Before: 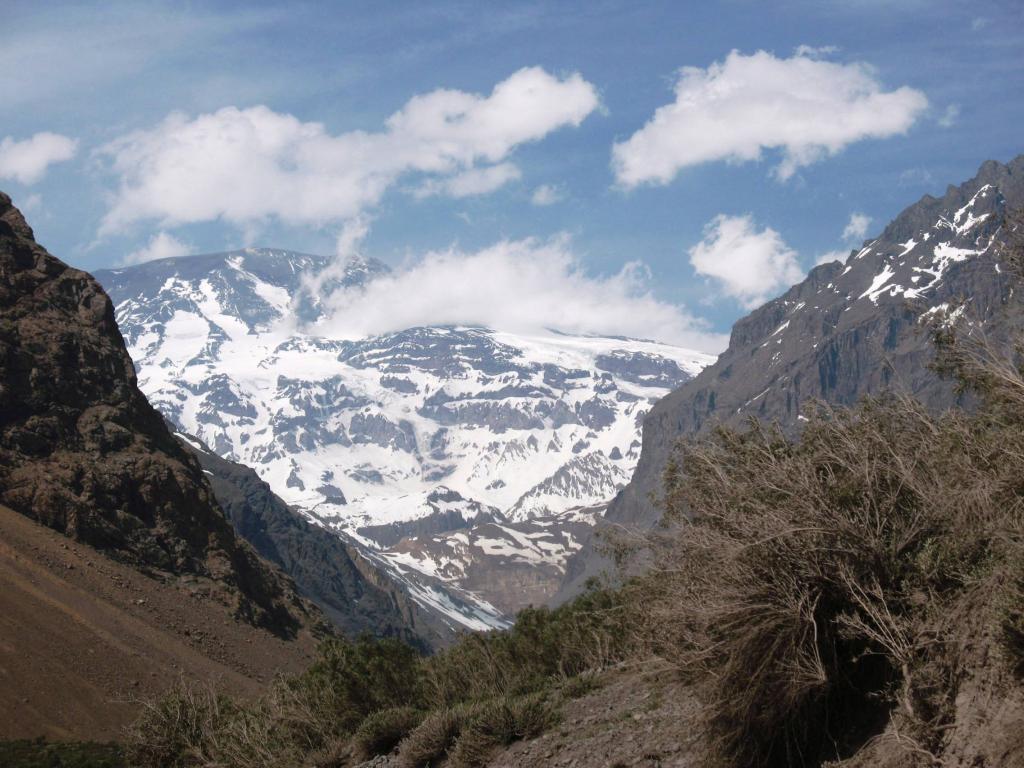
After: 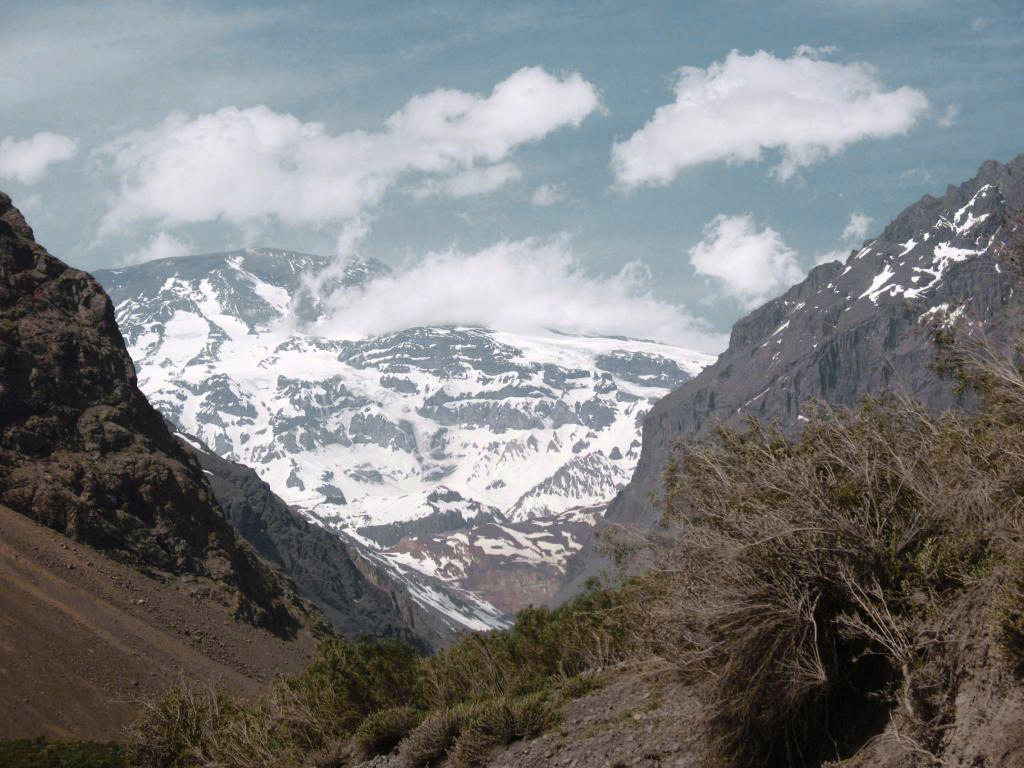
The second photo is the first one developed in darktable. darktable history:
color zones: curves: ch0 [(0.257, 0.558) (0.75, 0.565)]; ch1 [(0.004, 0.857) (0.14, 0.416) (0.257, 0.695) (0.442, 0.032) (0.736, 0.266) (0.891, 0.741)]; ch2 [(0, 0.623) (0.112, 0.436) (0.271, 0.474) (0.516, 0.64) (0.743, 0.286)]
